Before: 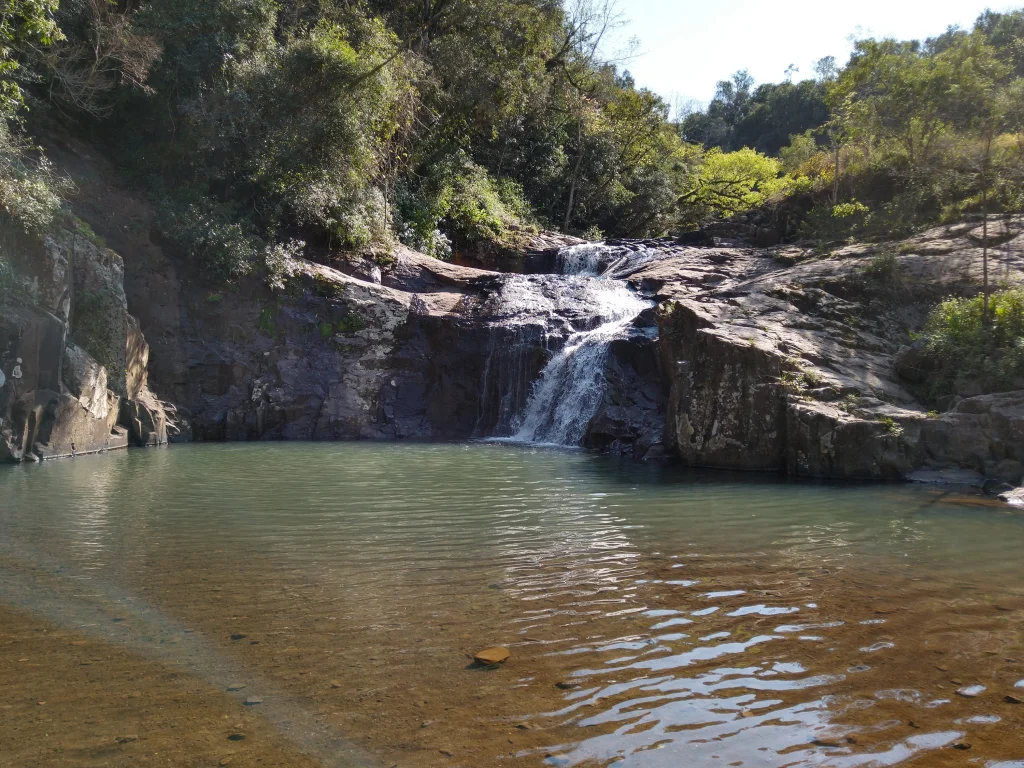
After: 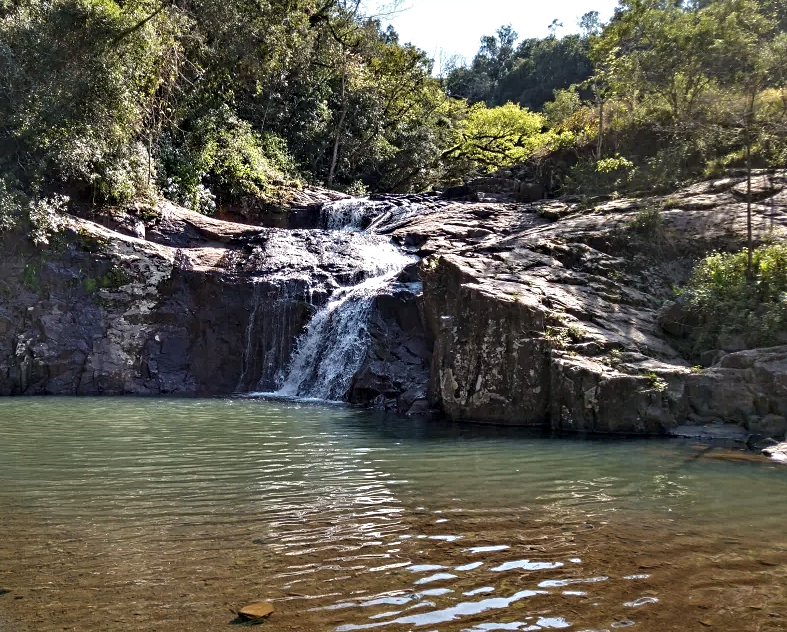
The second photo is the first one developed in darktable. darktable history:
contrast equalizer: octaves 7, y [[0.5, 0.542, 0.583, 0.625, 0.667, 0.708], [0.5 ×6], [0.5 ×6], [0 ×6], [0 ×6]]
velvia: strength 15.51%
crop: left 23.072%, top 5.921%, bottom 11.669%
